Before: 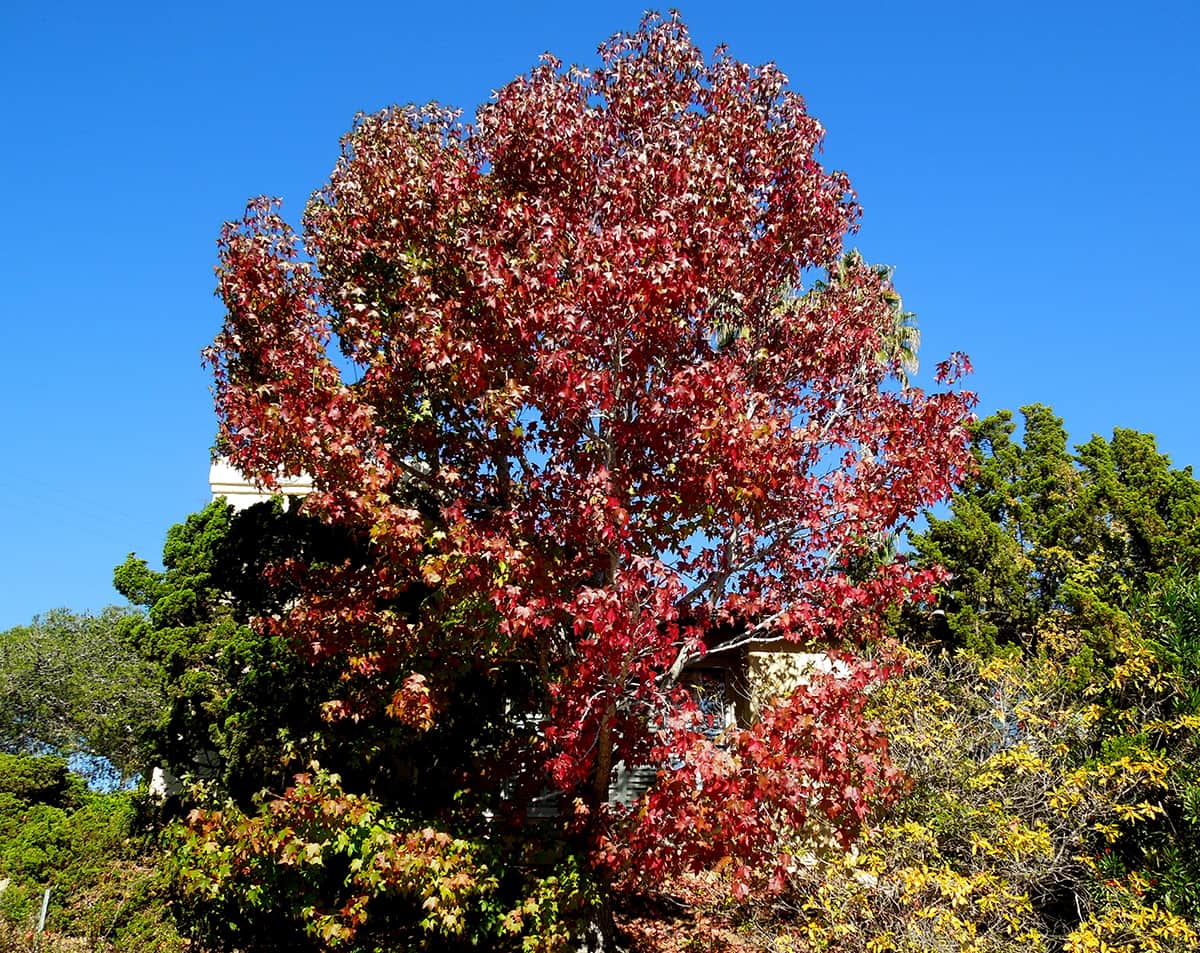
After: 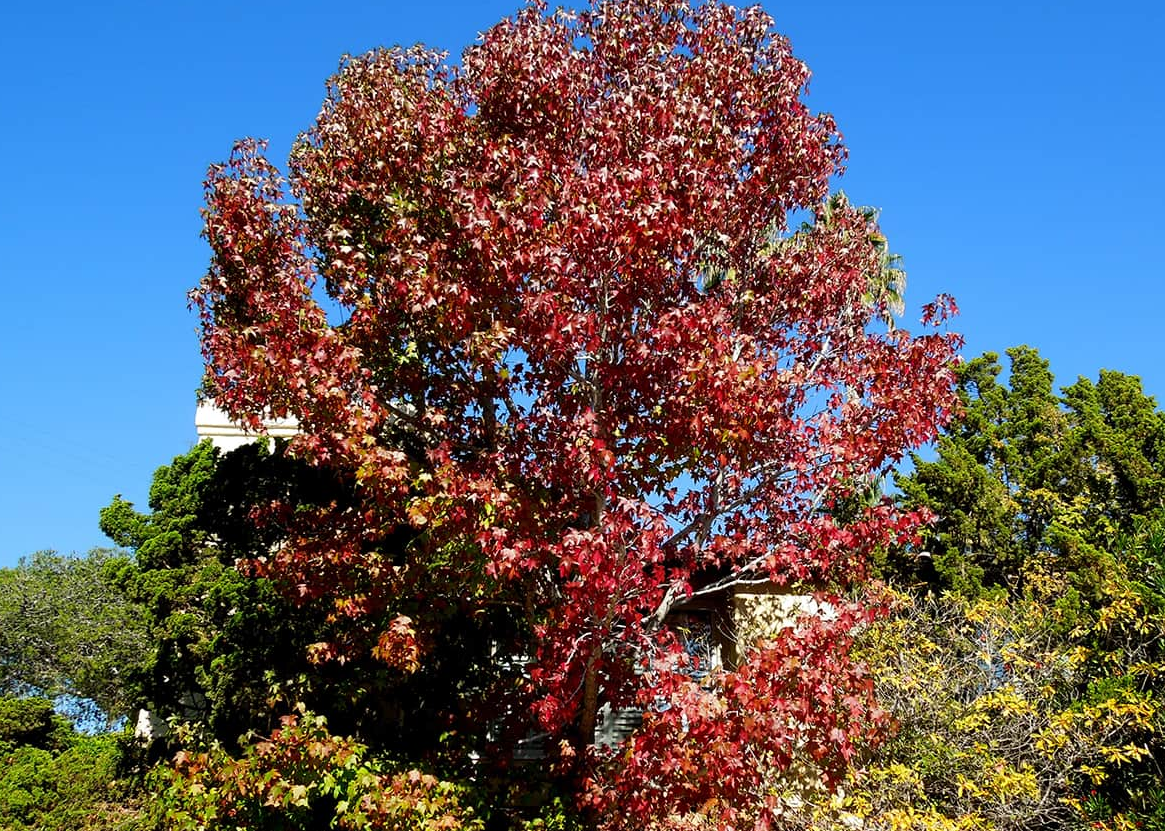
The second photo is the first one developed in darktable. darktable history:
crop: left 1.197%, top 6.118%, right 1.71%, bottom 6.651%
